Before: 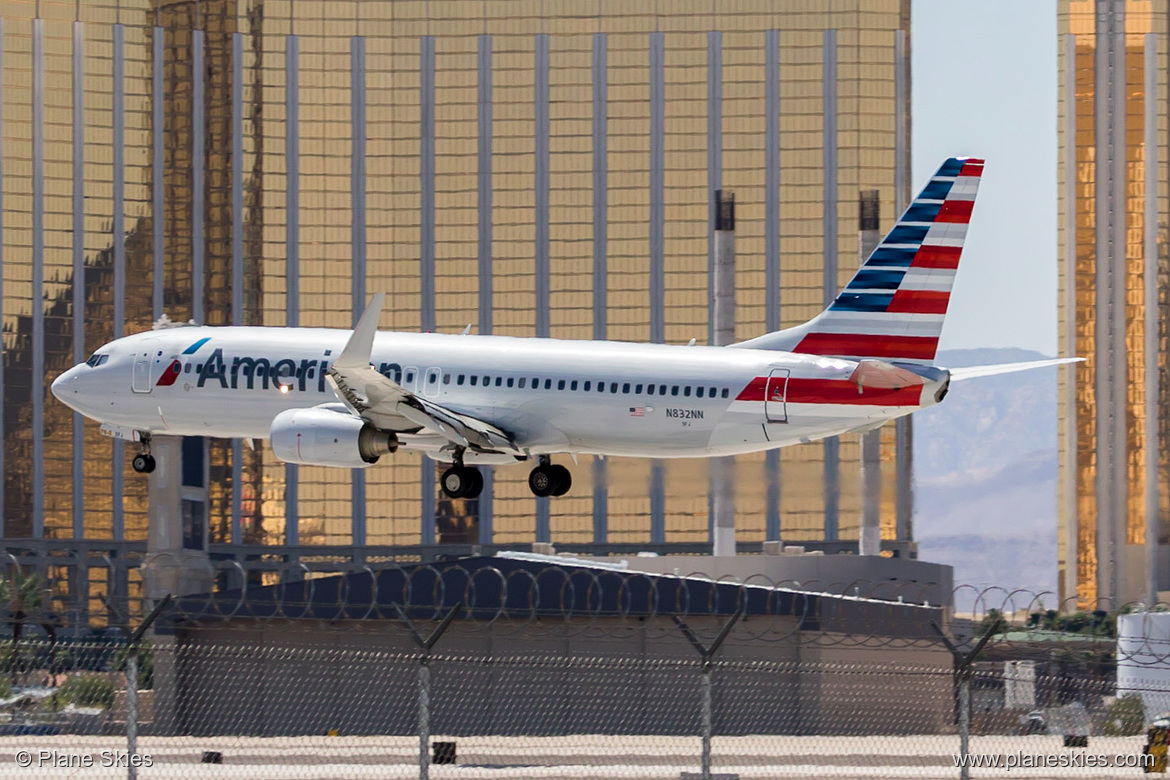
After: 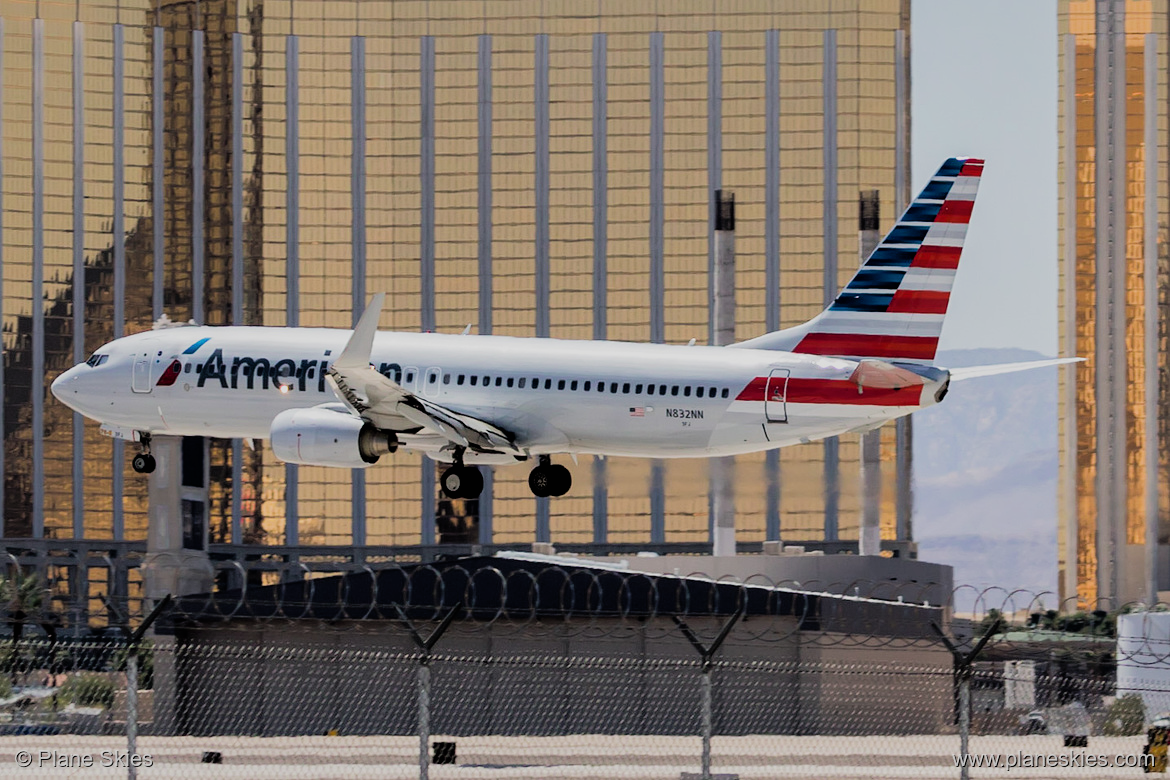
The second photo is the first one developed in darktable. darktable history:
shadows and highlights: on, module defaults
filmic rgb: black relative exposure -5.1 EV, white relative exposure 3.97 EV, hardness 2.89, contrast 1.298, highlights saturation mix -31.45%
